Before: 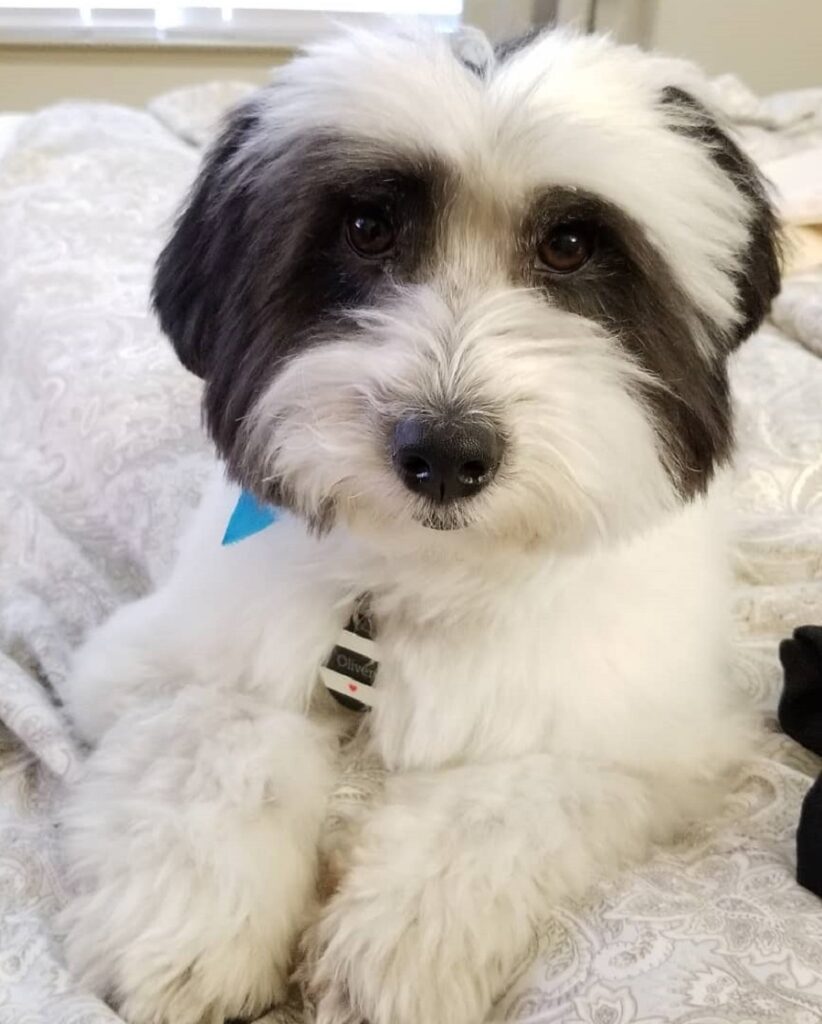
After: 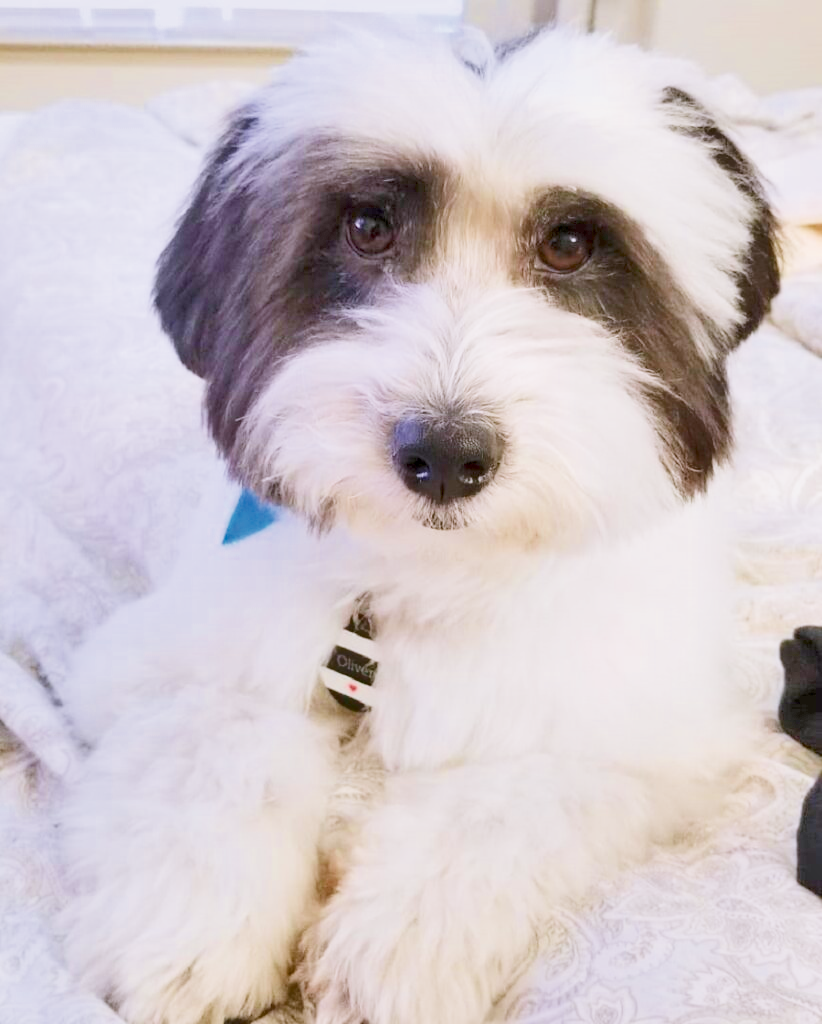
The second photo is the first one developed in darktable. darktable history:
filmic rgb: middle gray luminance 2.5%, black relative exposure -10 EV, white relative exposure 7 EV, threshold 6 EV, dynamic range scaling 10%, target black luminance 0%, hardness 3.19, latitude 44.39%, contrast 0.682, highlights saturation mix 5%, shadows ↔ highlights balance 13.63%, add noise in highlights 0, color science v3 (2019), use custom middle-gray values true, iterations of high-quality reconstruction 0, contrast in highlights soft, enable highlight reconstruction true
shadows and highlights: soften with gaussian
white balance: red 1.004, blue 1.096
